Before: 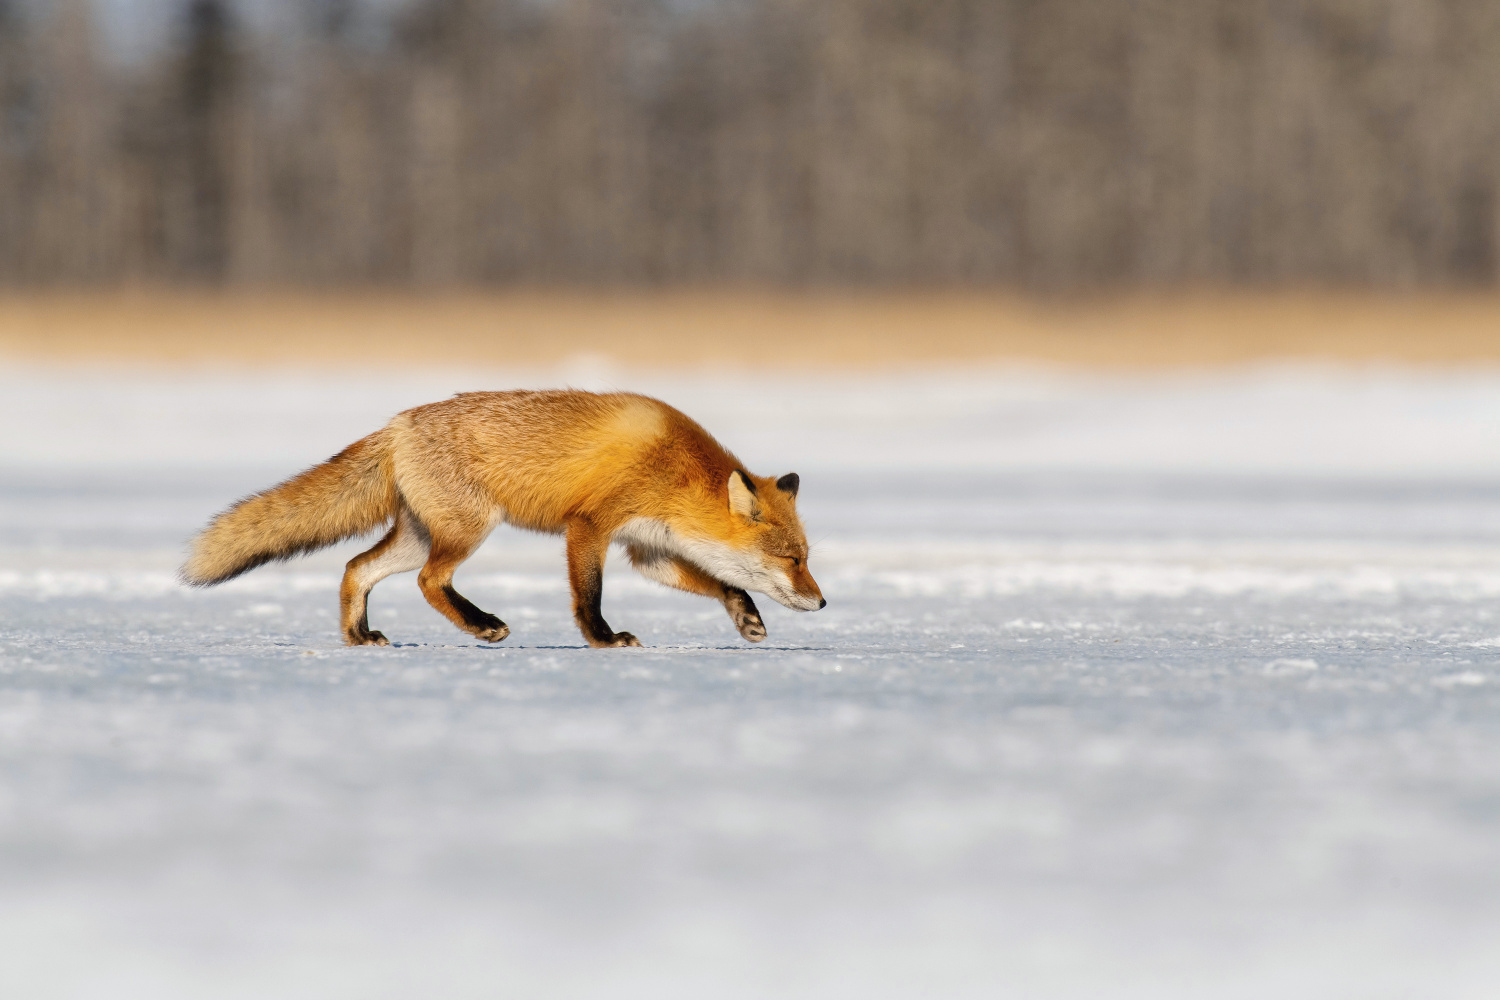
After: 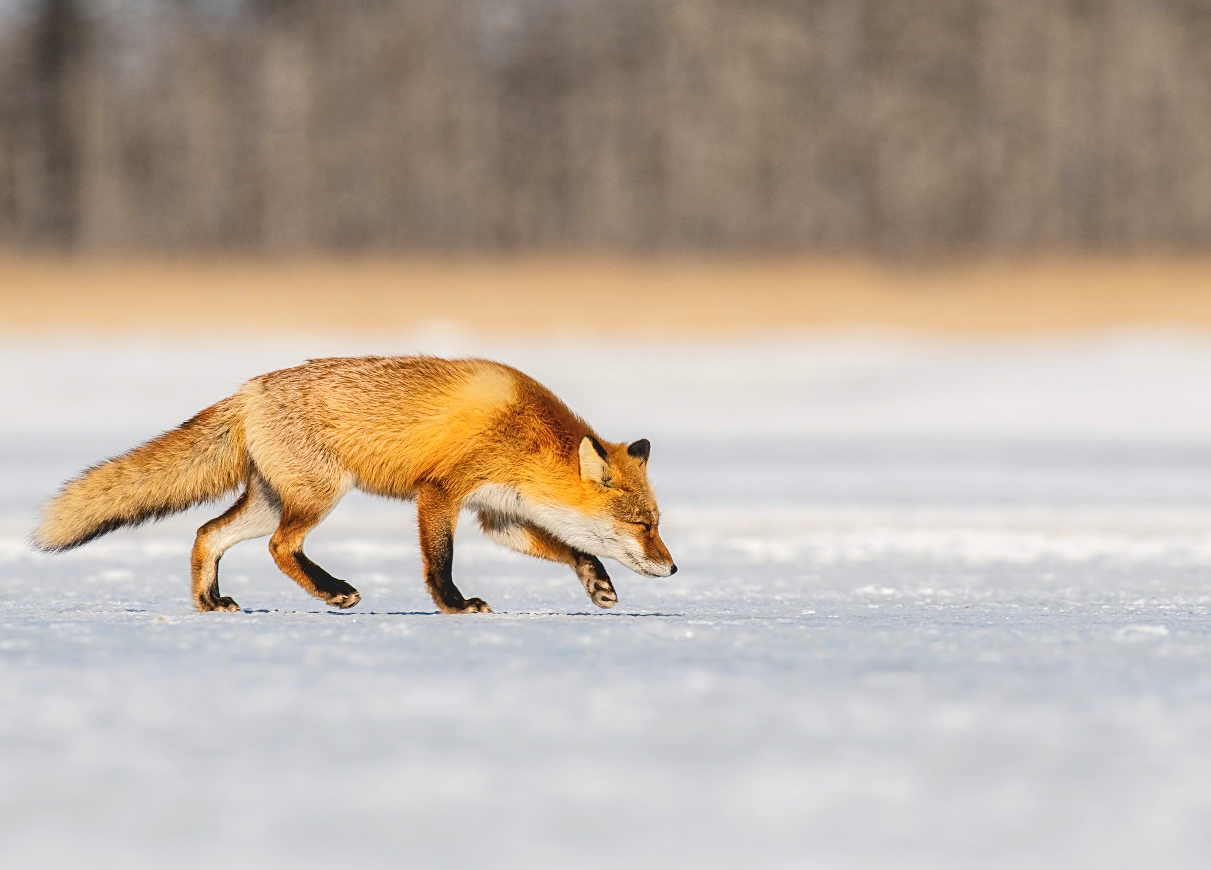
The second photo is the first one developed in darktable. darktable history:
tone curve: curves: ch0 [(0, 0.018) (0.061, 0.041) (0.205, 0.191) (0.289, 0.292) (0.39, 0.424) (0.493, 0.551) (0.666, 0.743) (0.795, 0.841) (1, 0.998)]; ch1 [(0, 0) (0.385, 0.343) (0.439, 0.415) (0.494, 0.498) (0.501, 0.501) (0.51, 0.496) (0.548, 0.554) (0.586, 0.61) (0.684, 0.658) (0.783, 0.804) (1, 1)]; ch2 [(0, 0) (0.304, 0.31) (0.403, 0.399) (0.441, 0.428) (0.47, 0.469) (0.498, 0.496) (0.524, 0.538) (0.566, 0.588) (0.648, 0.665) (0.697, 0.699) (1, 1)], color space Lab, linked channels, preserve colors none
sharpen: on, module defaults
crop: left 9.988%, top 3.464%, right 9.224%, bottom 9.505%
local contrast: detail 109%
